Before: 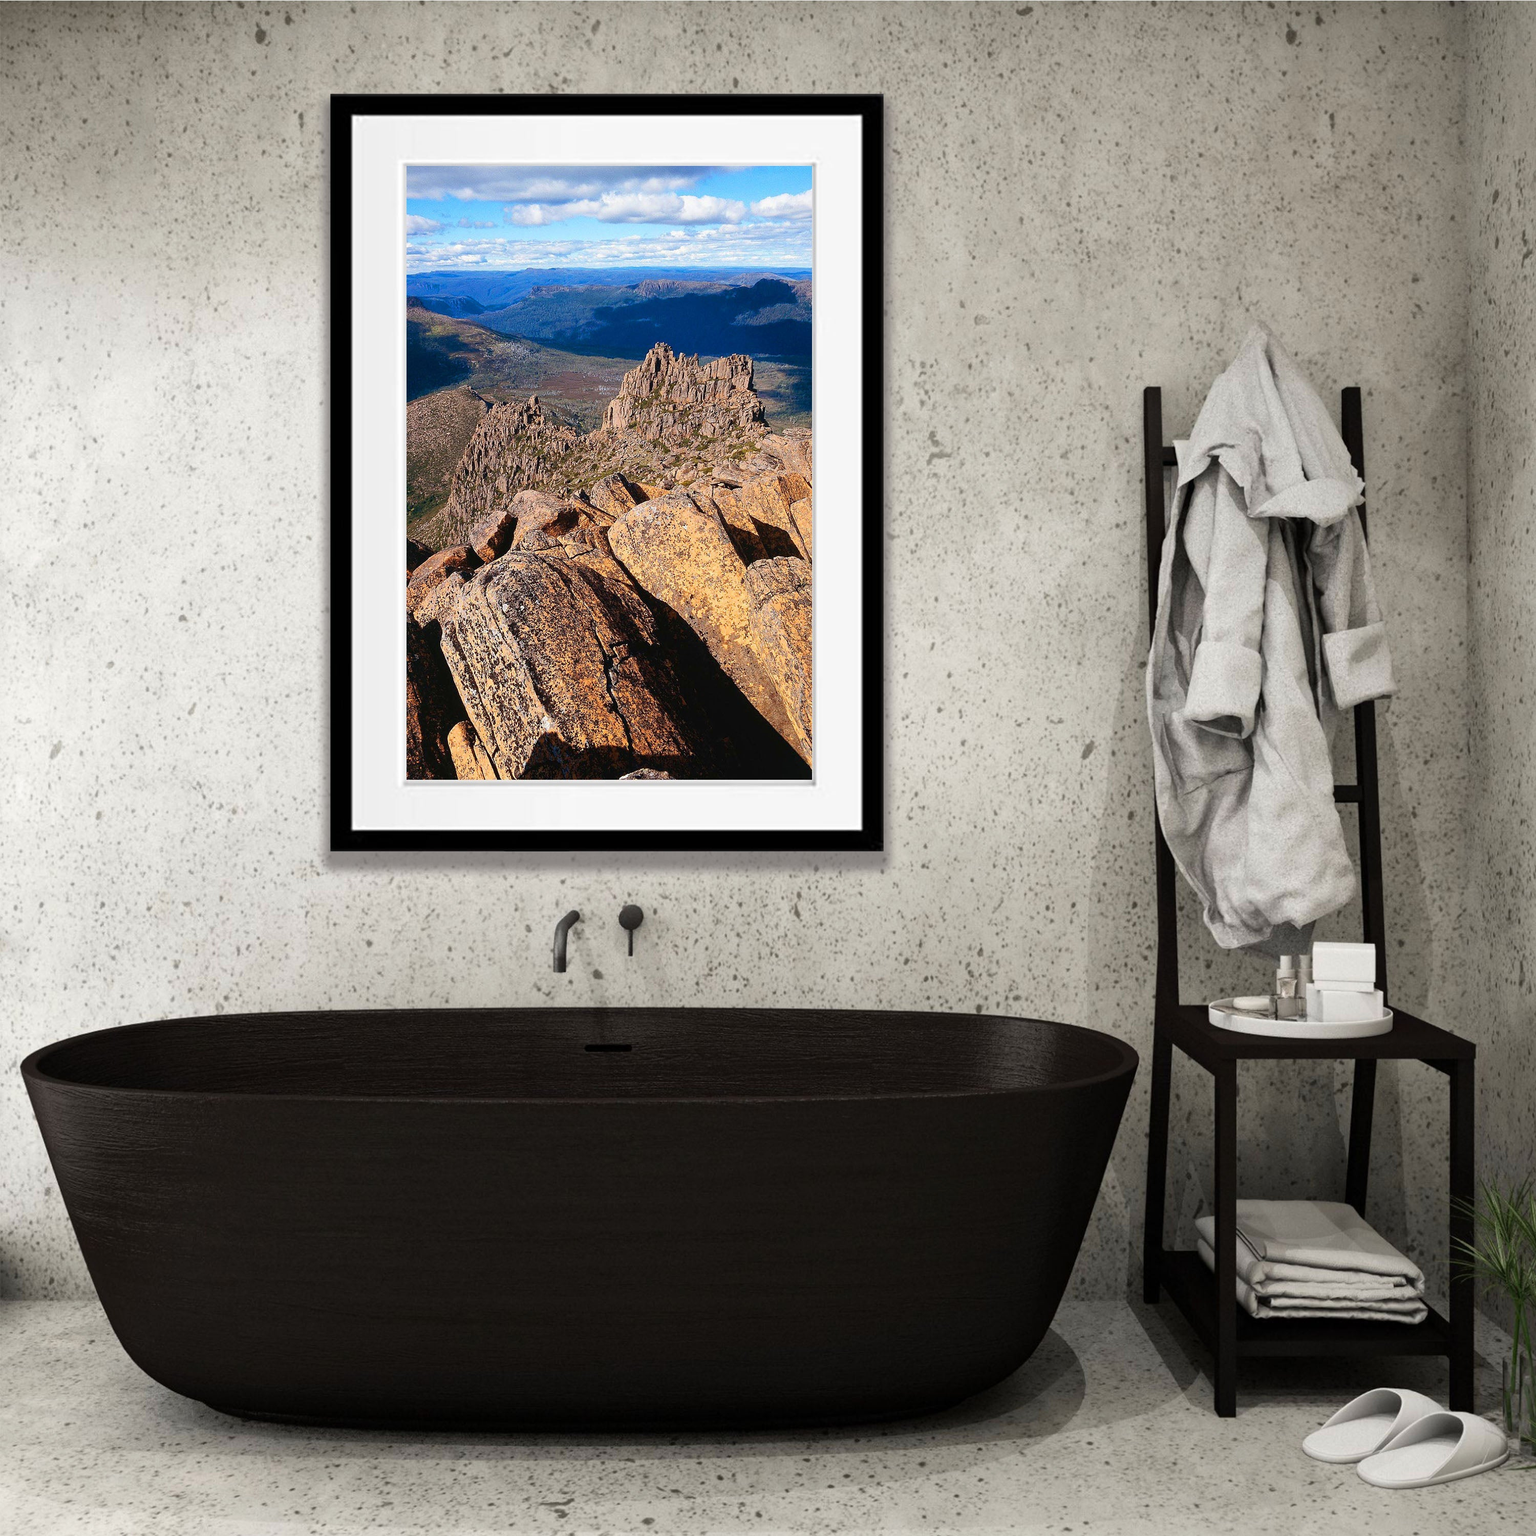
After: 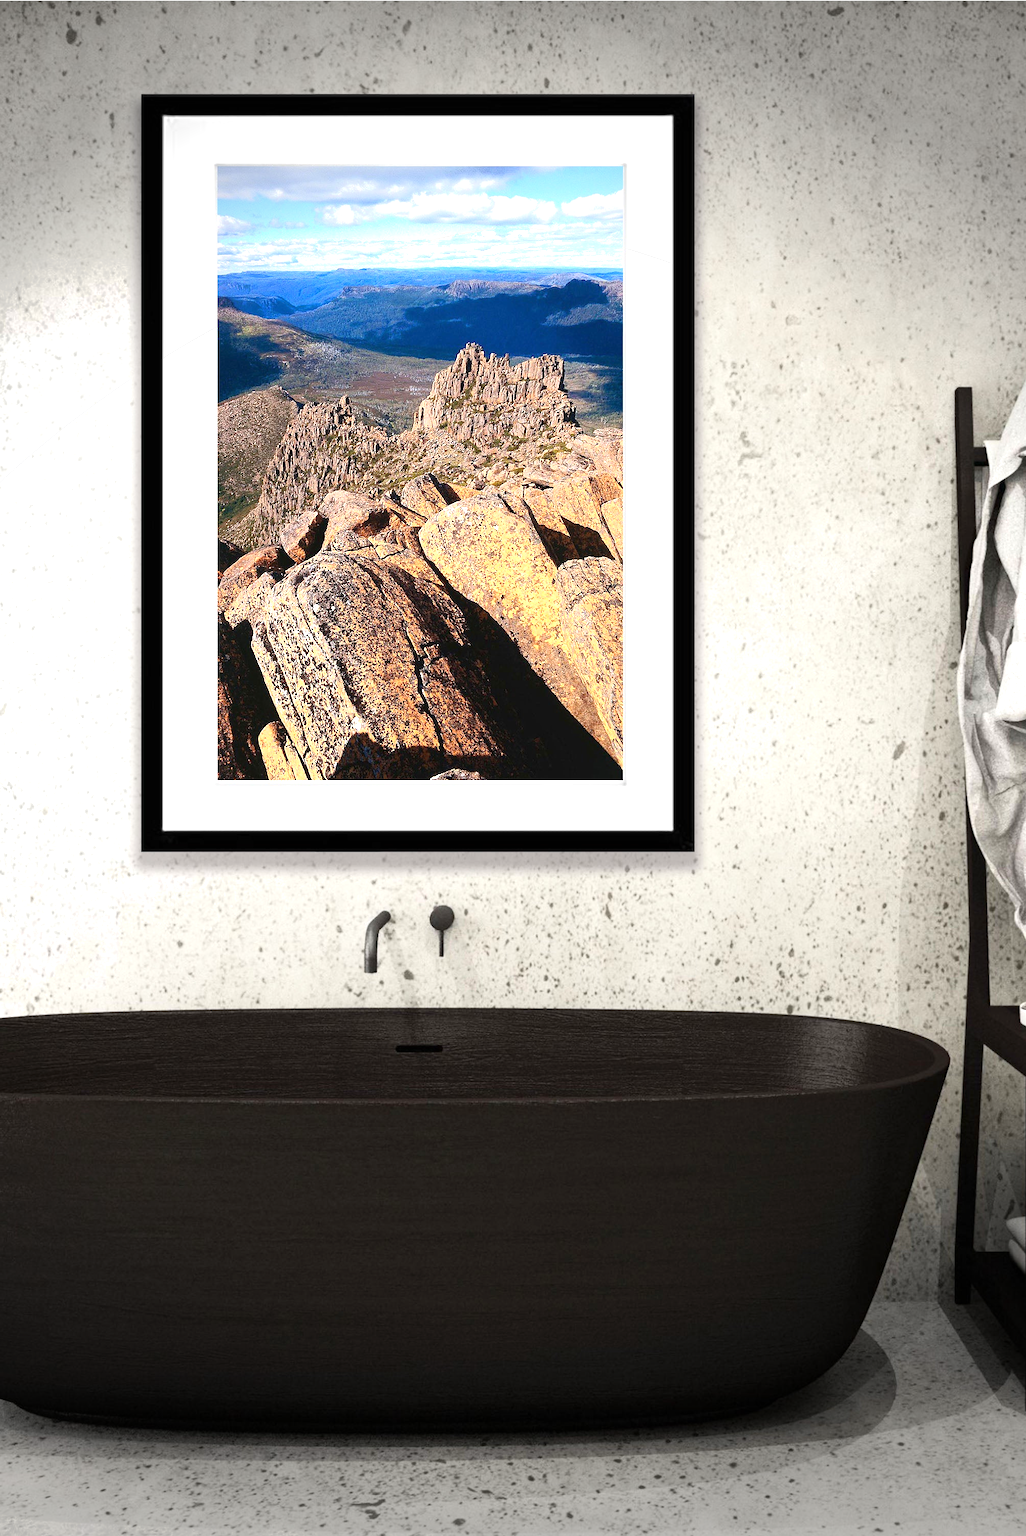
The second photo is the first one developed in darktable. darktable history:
crop and rotate: left 12.355%, right 20.787%
vignetting: fall-off start 90.61%, fall-off radius 38.18%, width/height ratio 1.224, shape 1.3, unbound false
exposure: black level correction 0, exposure 0.687 EV, compensate exposure bias true, compensate highlight preservation false
shadows and highlights: shadows -0.491, highlights 39.34
